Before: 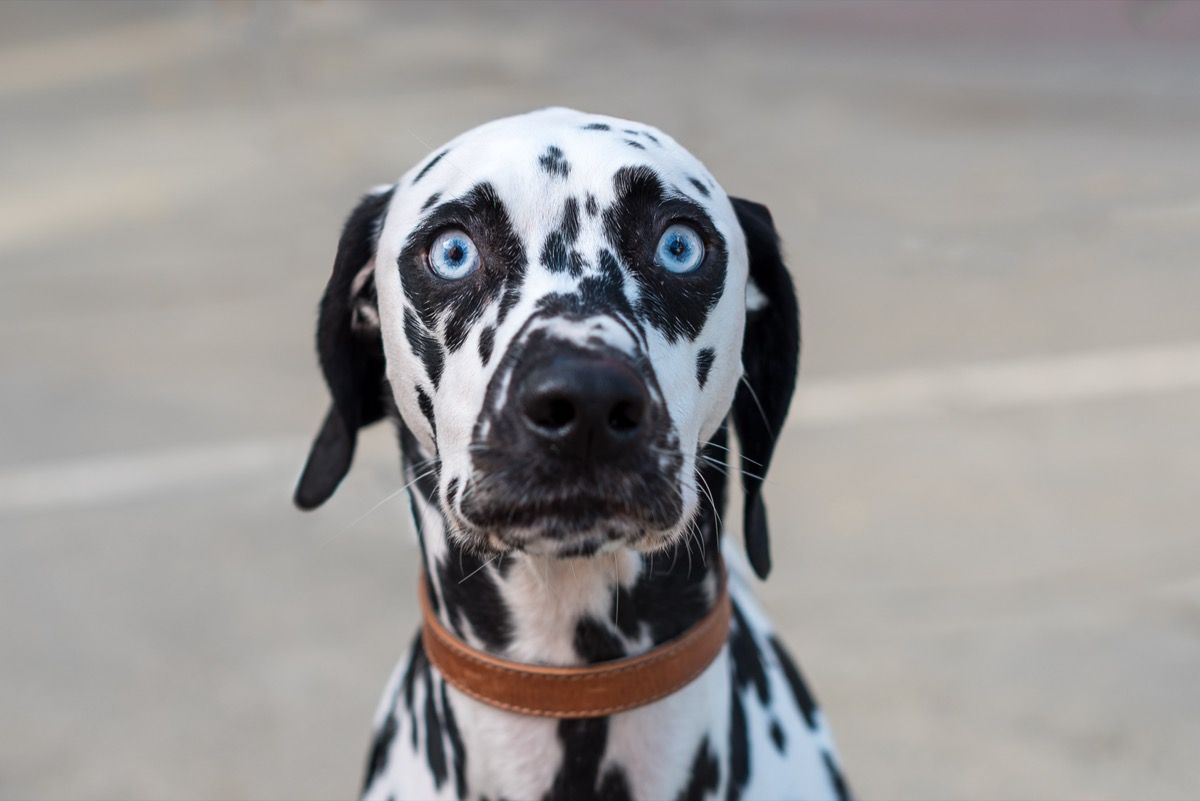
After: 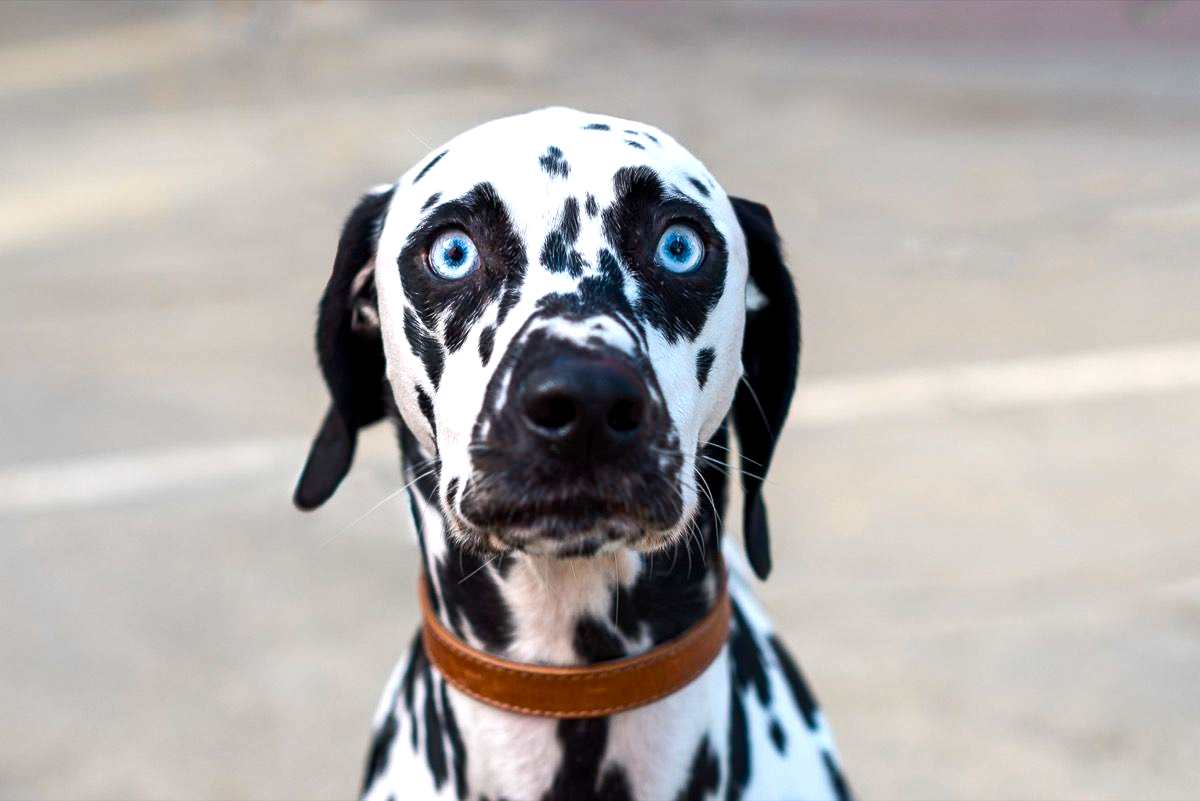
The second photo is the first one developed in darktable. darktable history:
exposure: black level correction 0.002, exposure 0.147 EV, compensate exposure bias true, compensate highlight preservation false
color balance rgb: shadows lift › chroma 0.733%, shadows lift › hue 111.26°, linear chroma grading › global chroma 8.962%, perceptual saturation grading › global saturation 20%, perceptual saturation grading › highlights -24.831%, perceptual saturation grading › shadows 25.836%, perceptual brilliance grading › highlights 13.89%, perceptual brilliance grading › shadows -18.424%, global vibrance 20%
